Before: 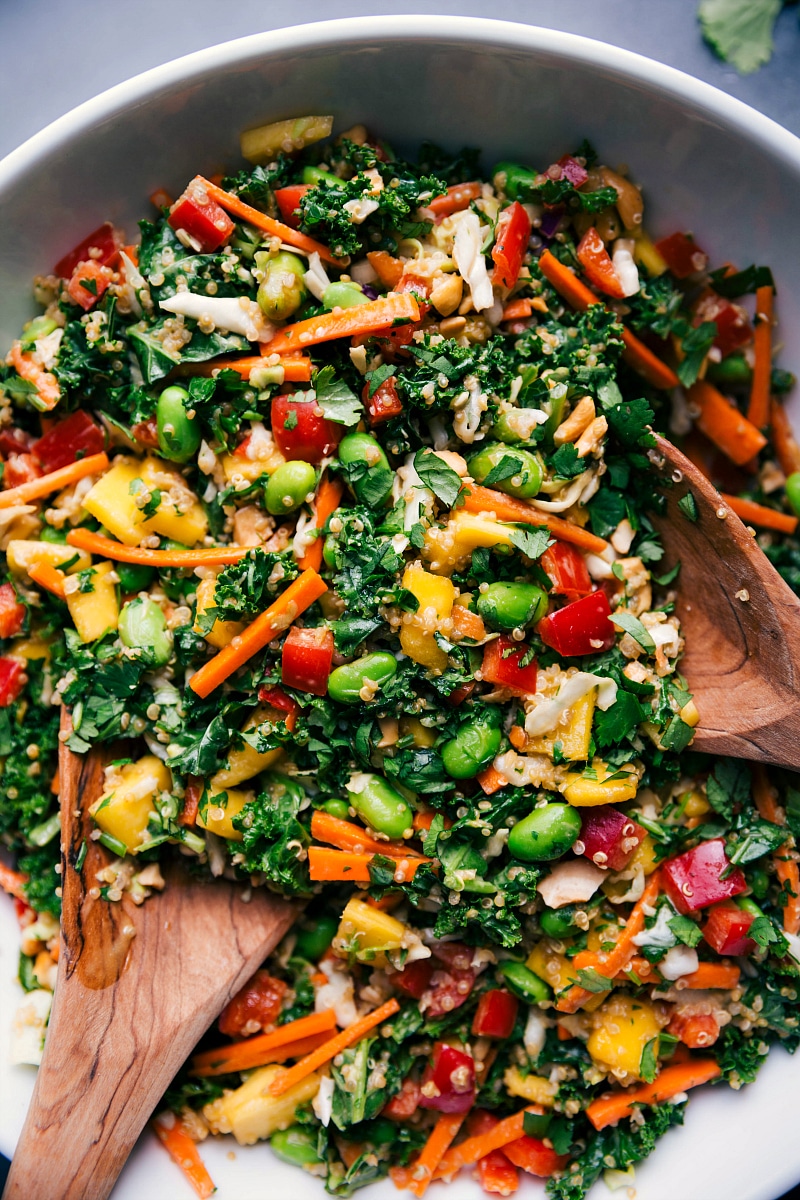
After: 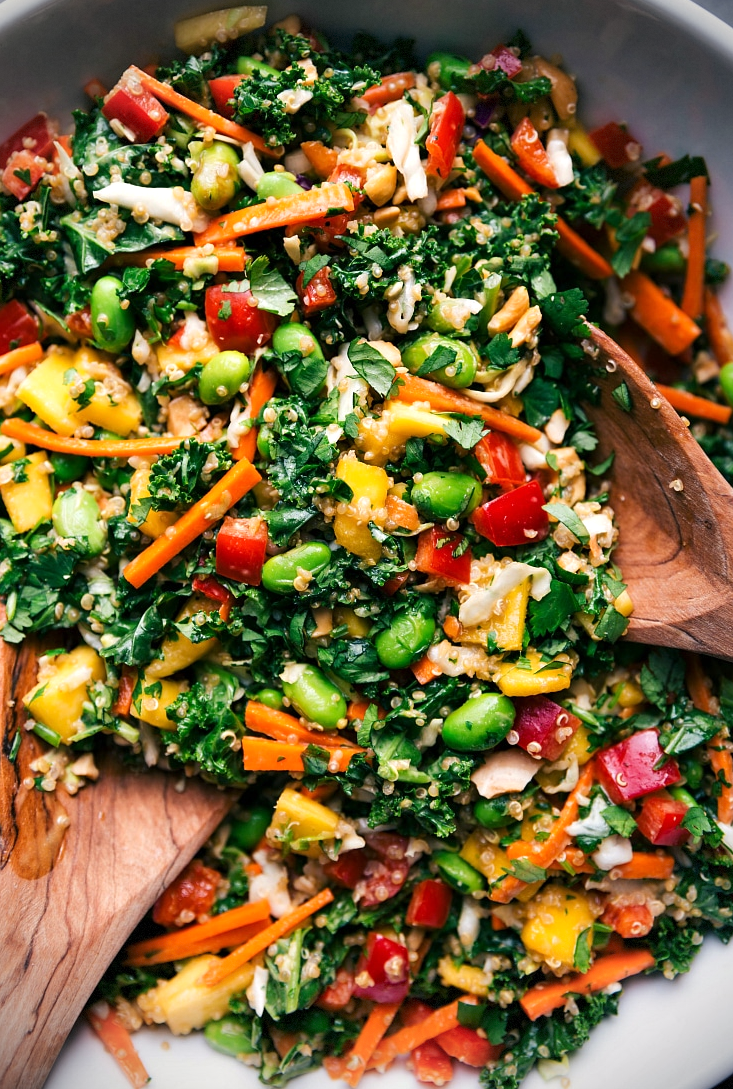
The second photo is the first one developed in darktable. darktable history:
vignetting: dithering 8-bit output, unbound false
exposure: exposure 0.236 EV, compensate highlight preservation false
crop and rotate: left 8.262%, top 9.226%
